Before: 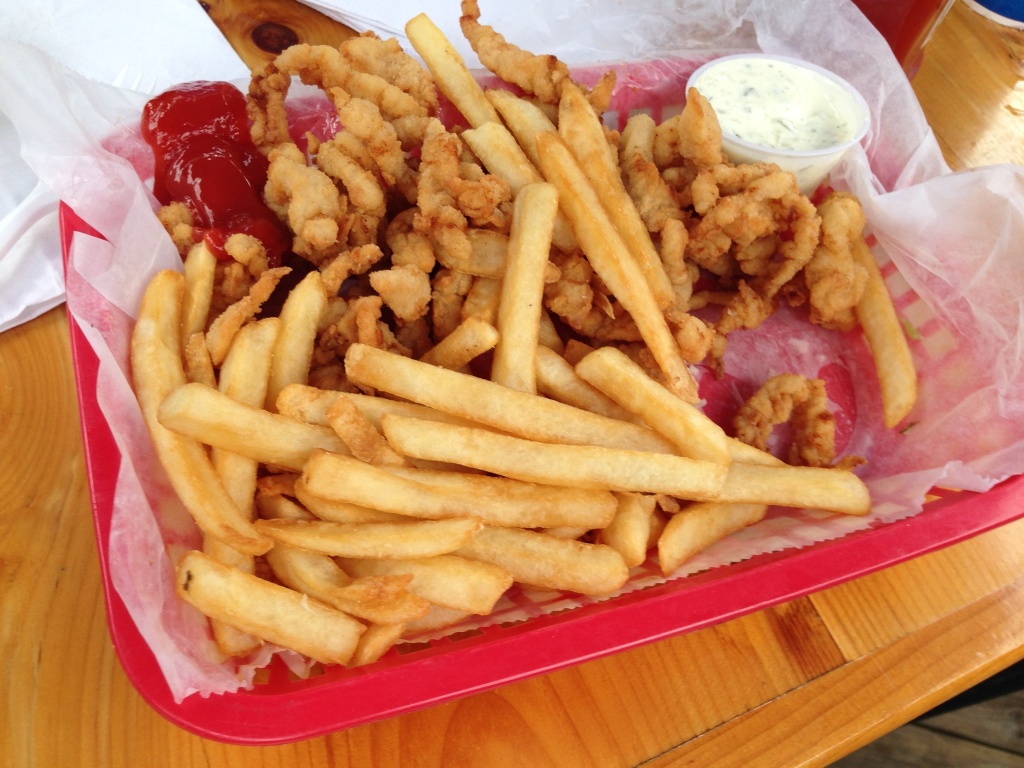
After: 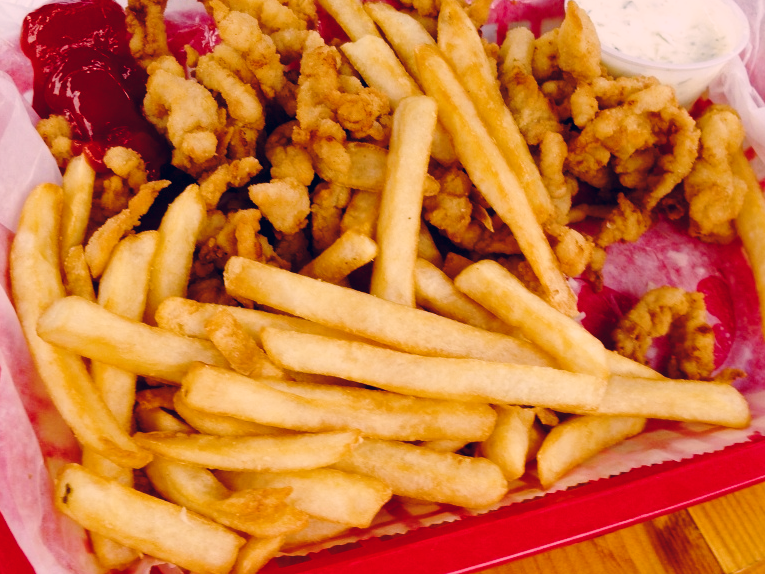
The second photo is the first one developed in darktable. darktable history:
color correction: highlights a* 14.46, highlights b* 5.85, shadows a* -5.53, shadows b* -15.24, saturation 0.85
crop and rotate: left 11.831%, top 11.346%, right 13.429%, bottom 13.899%
exposure: black level correction 0, exposure -0.766 EV, compensate highlight preservation false
base curve: curves: ch0 [(0, 0) (0.028, 0.03) (0.121, 0.232) (0.46, 0.748) (0.859, 0.968) (1, 1)], preserve colors none
color balance rgb: perceptual saturation grading › global saturation 20%, perceptual saturation grading › highlights -25%, perceptual saturation grading › shadows 50%
